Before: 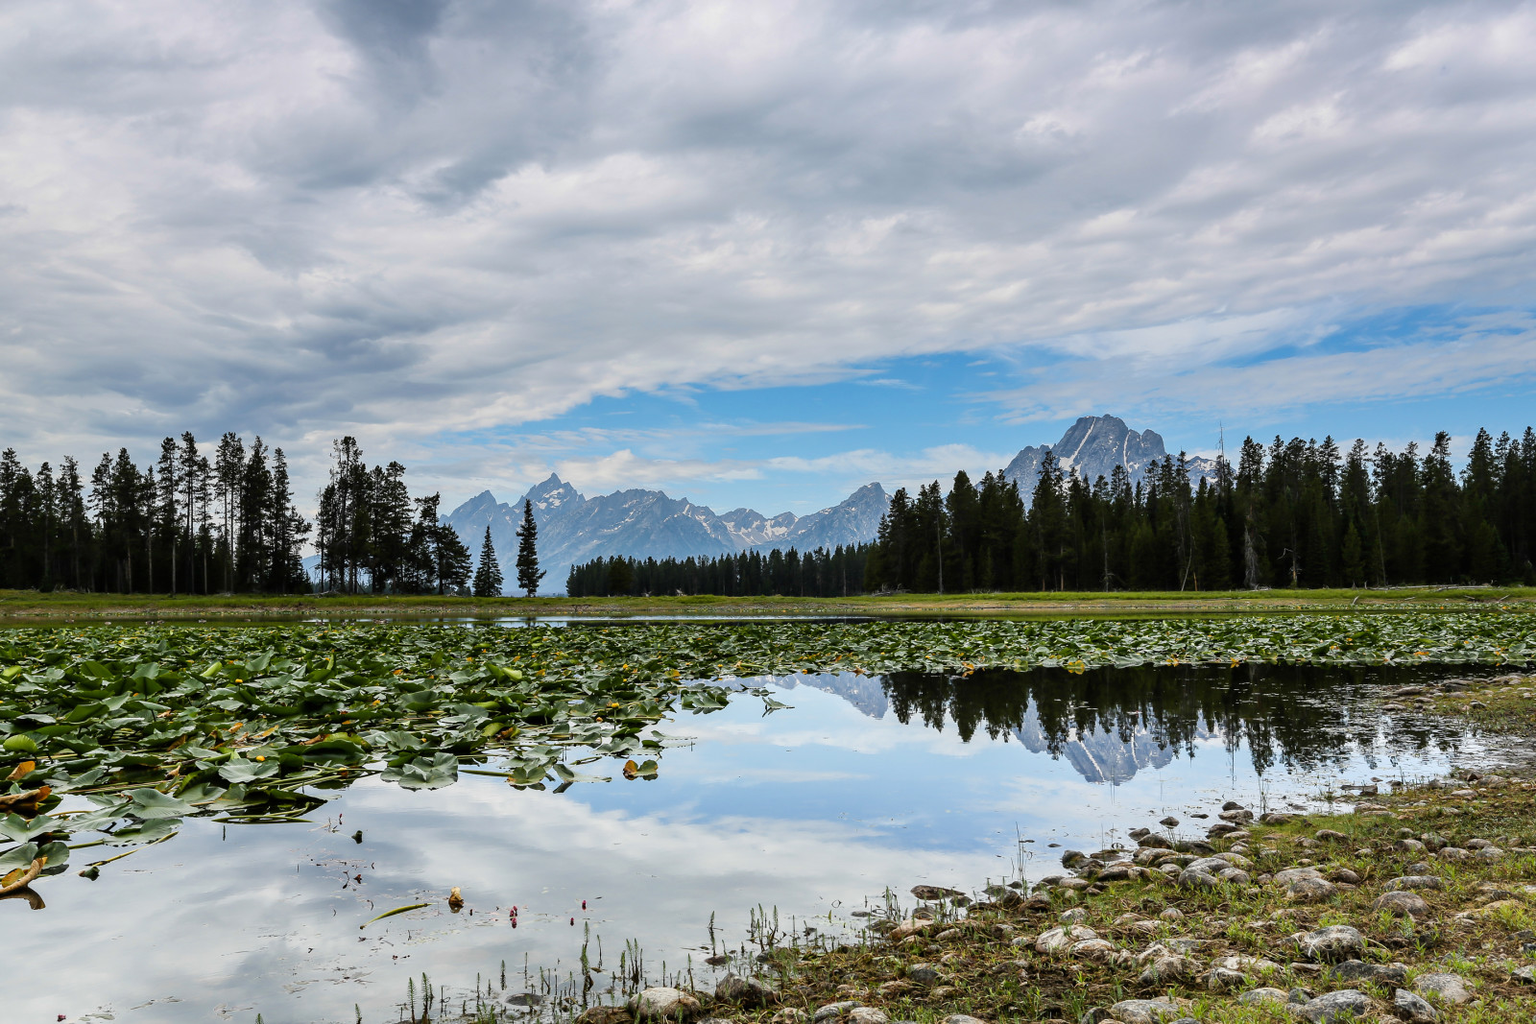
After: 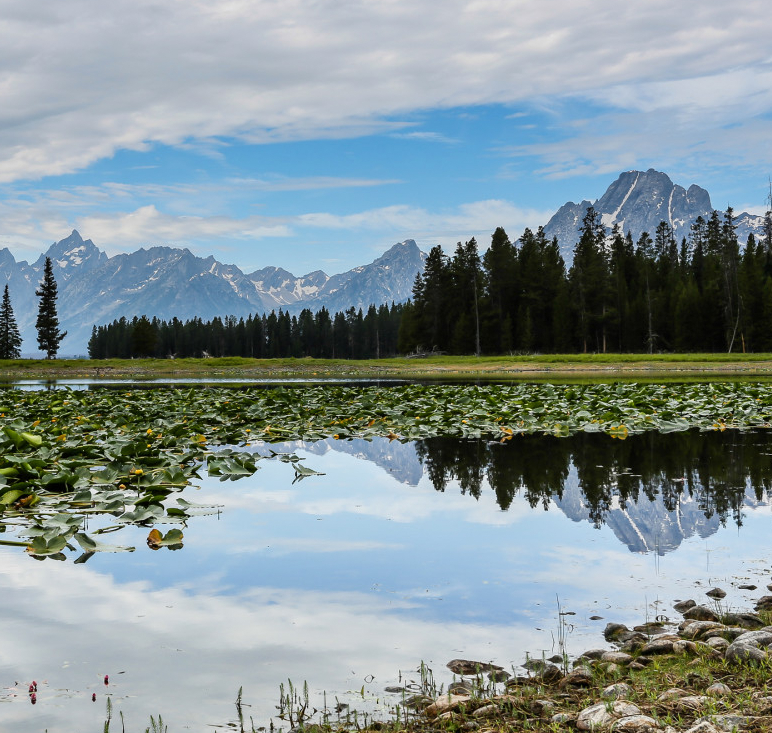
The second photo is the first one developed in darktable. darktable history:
crop: left 31.379%, top 24.658%, right 20.326%, bottom 6.628%
grain: coarseness 0.81 ISO, strength 1.34%, mid-tones bias 0%
